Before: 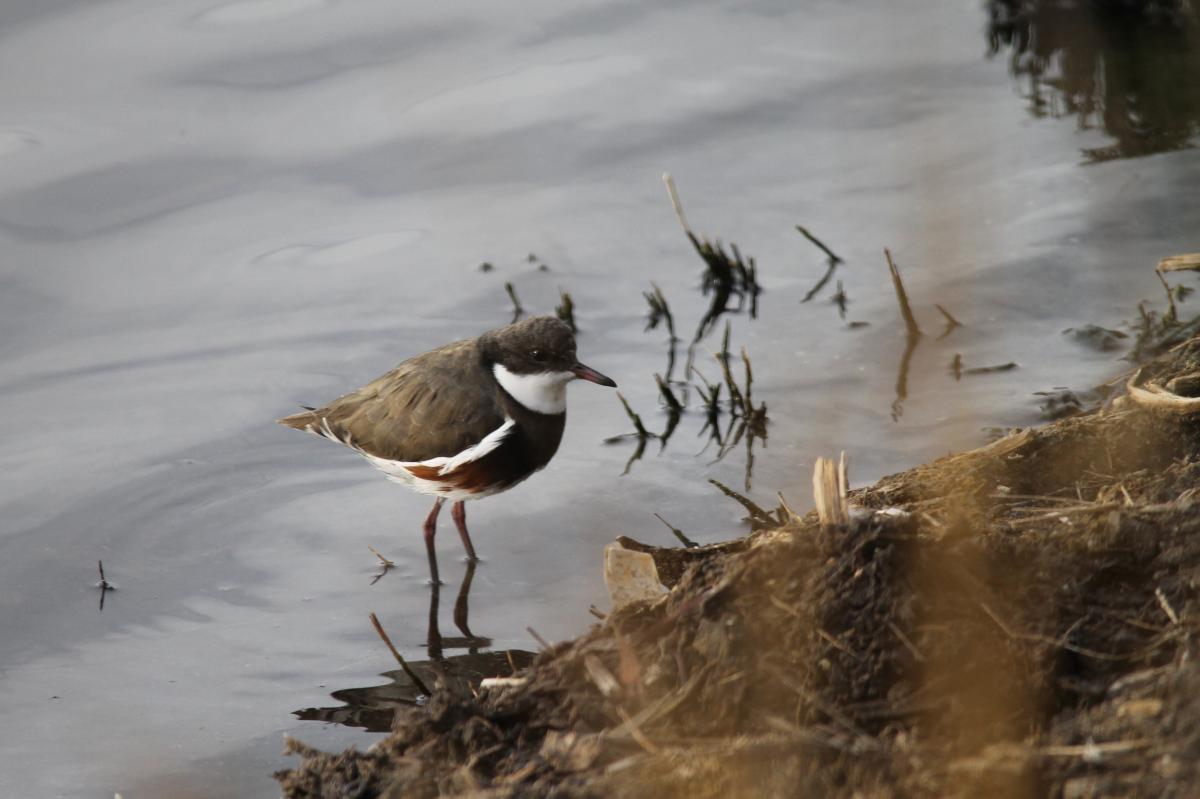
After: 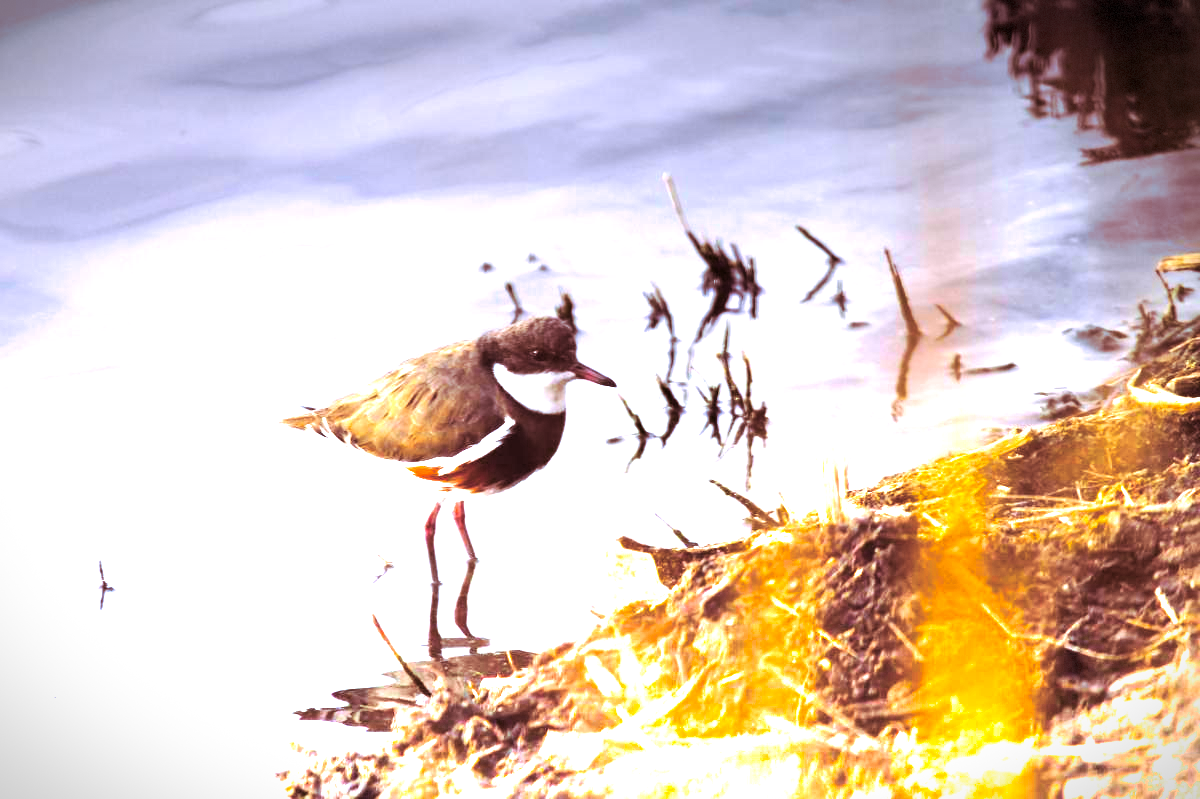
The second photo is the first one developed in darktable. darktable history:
white balance: red 1.004, blue 1.096
tone equalizer: -8 EV 0.25 EV, -7 EV 0.417 EV, -6 EV 0.417 EV, -5 EV 0.25 EV, -3 EV -0.25 EV, -2 EV -0.417 EV, -1 EV -0.417 EV, +0 EV -0.25 EV, edges refinement/feathering 500, mask exposure compensation -1.57 EV, preserve details guided filter
graduated density: density -3.9 EV
split-toning: highlights › hue 187.2°, highlights › saturation 0.83, balance -68.05, compress 56.43%
exposure: exposure 0.376 EV, compensate highlight preservation false
contrast brightness saturation: contrast 0.08, saturation 0.2
color balance rgb: linear chroma grading › global chroma 9%, perceptual saturation grading › global saturation 36%, perceptual saturation grading › shadows 35%, perceptual brilliance grading › global brilliance 21.21%, perceptual brilliance grading › shadows -35%, global vibrance 21.21%
vignetting: fall-off start 100%, brightness -0.406, saturation -0.3, width/height ratio 1.324, dithering 8-bit output, unbound false
